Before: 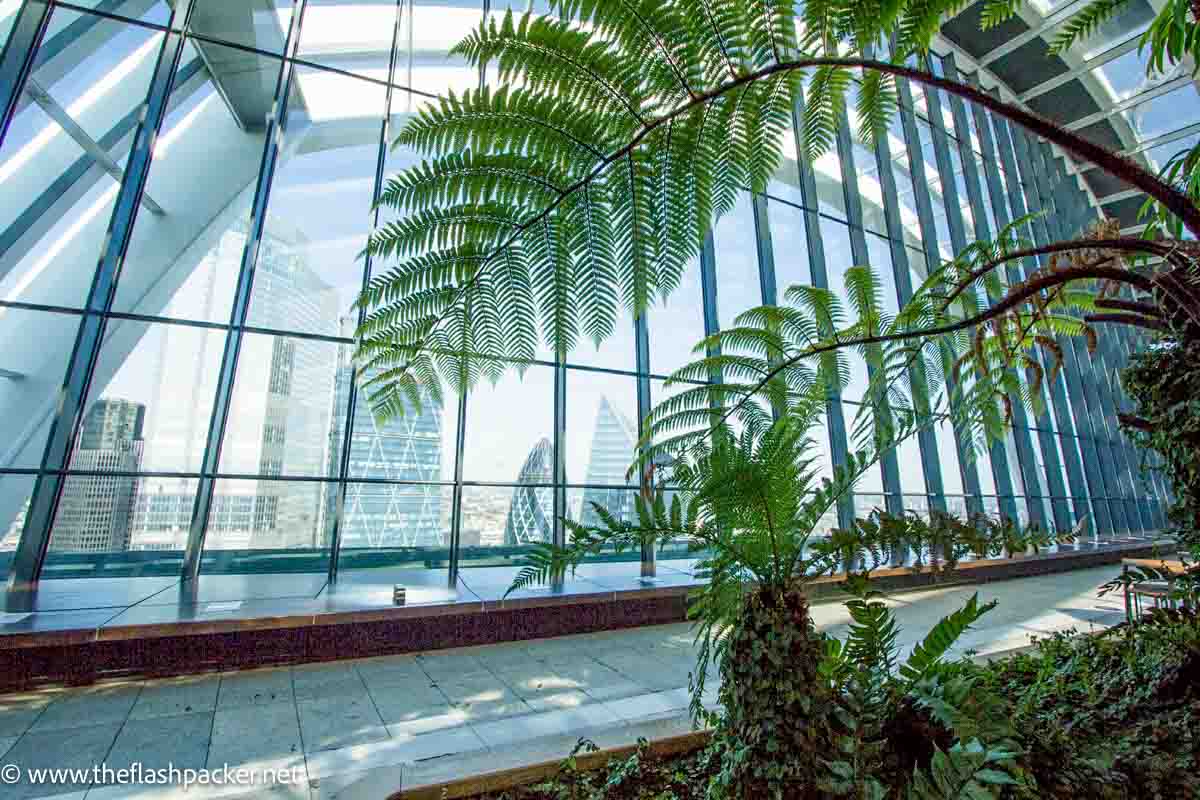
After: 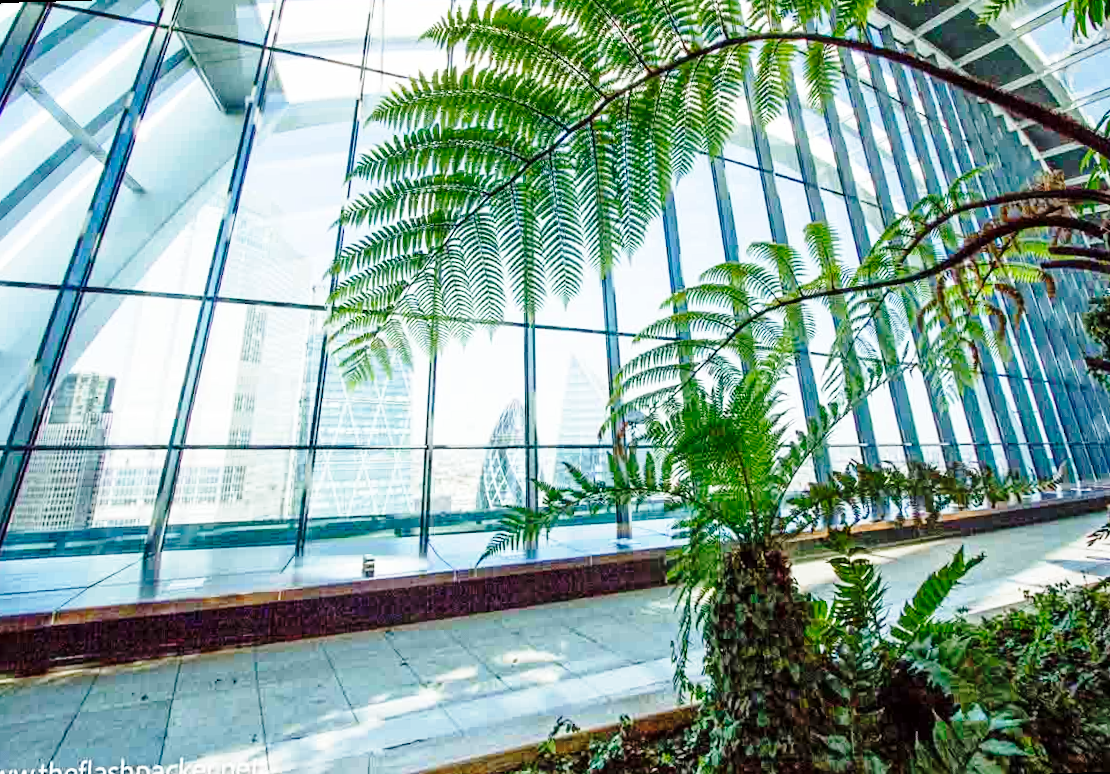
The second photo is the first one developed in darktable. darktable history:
base curve: curves: ch0 [(0, 0) (0.028, 0.03) (0.121, 0.232) (0.46, 0.748) (0.859, 0.968) (1, 1)], preserve colors none
rotate and perspective: rotation -1.68°, lens shift (vertical) -0.146, crop left 0.049, crop right 0.912, crop top 0.032, crop bottom 0.96
